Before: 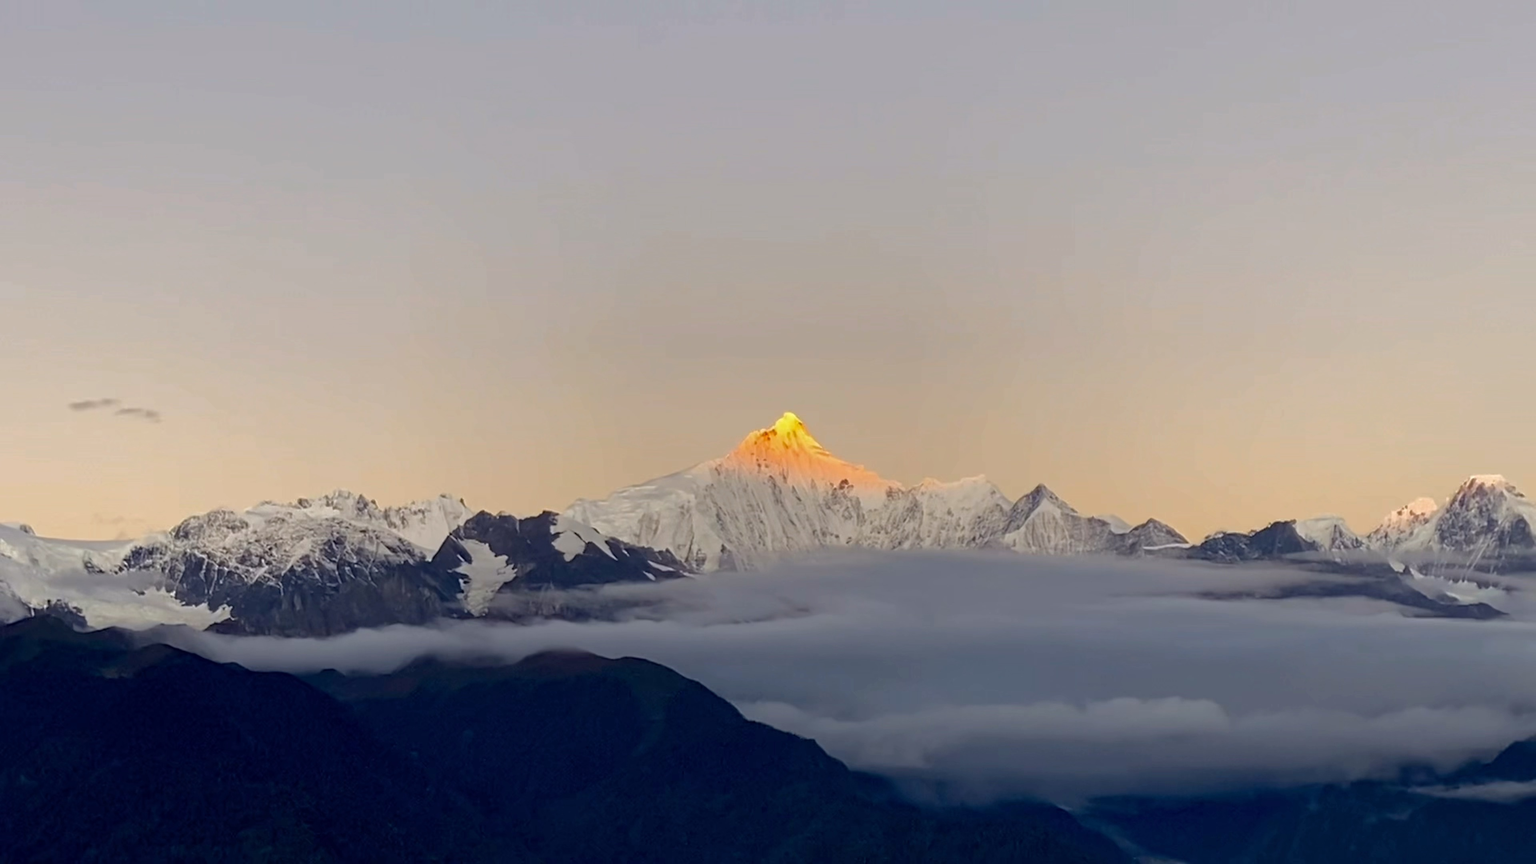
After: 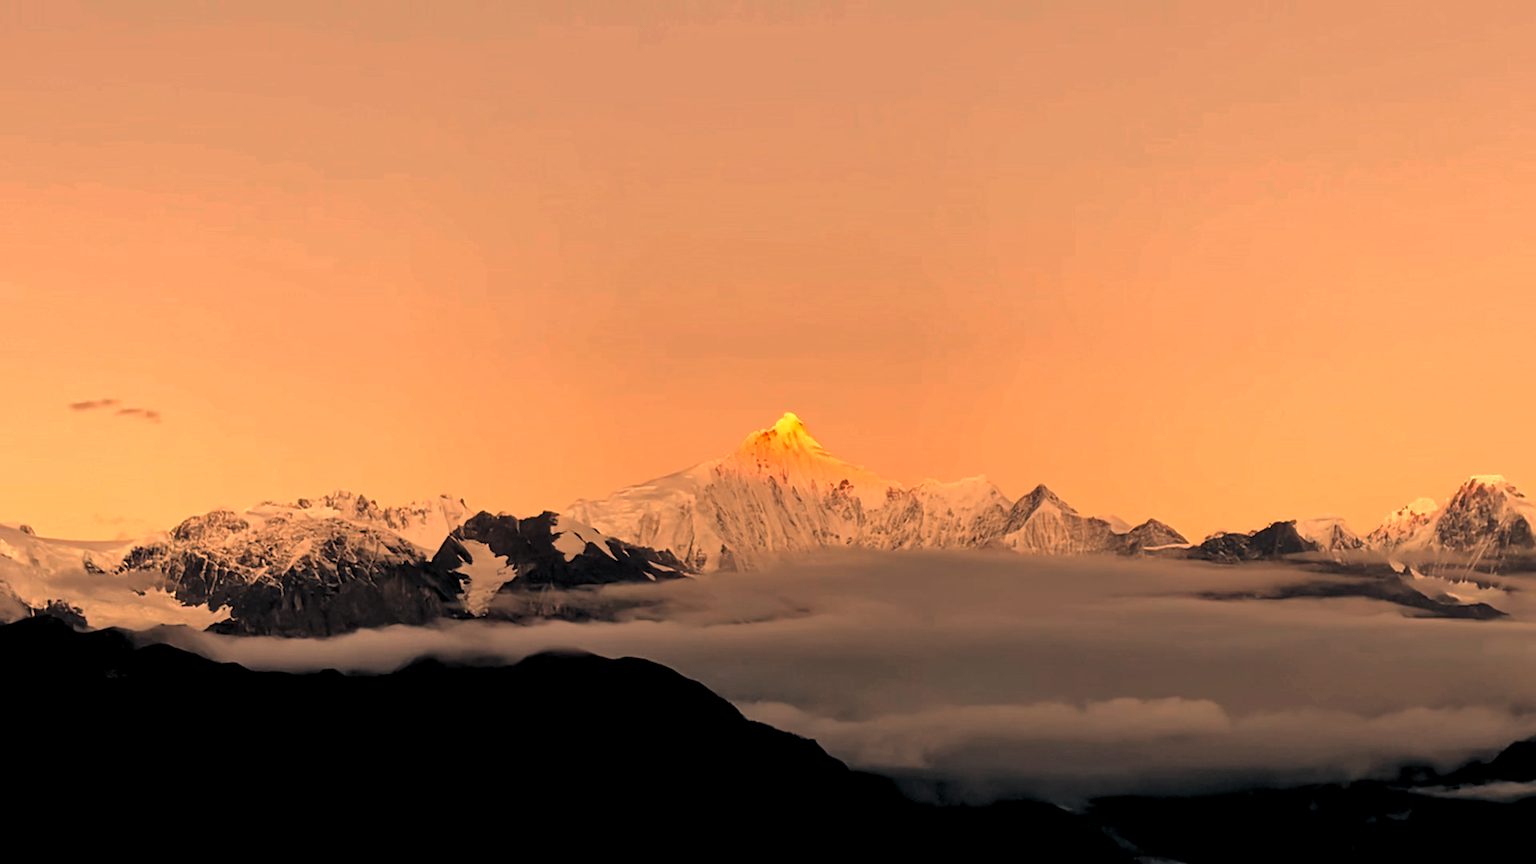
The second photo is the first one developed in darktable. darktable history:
shadows and highlights: shadows 37.27, highlights -28.18, soften with gaussian
white balance: red 1.467, blue 0.684
color balance: mode lift, gamma, gain (sRGB)
levels: levels [0.116, 0.574, 1]
